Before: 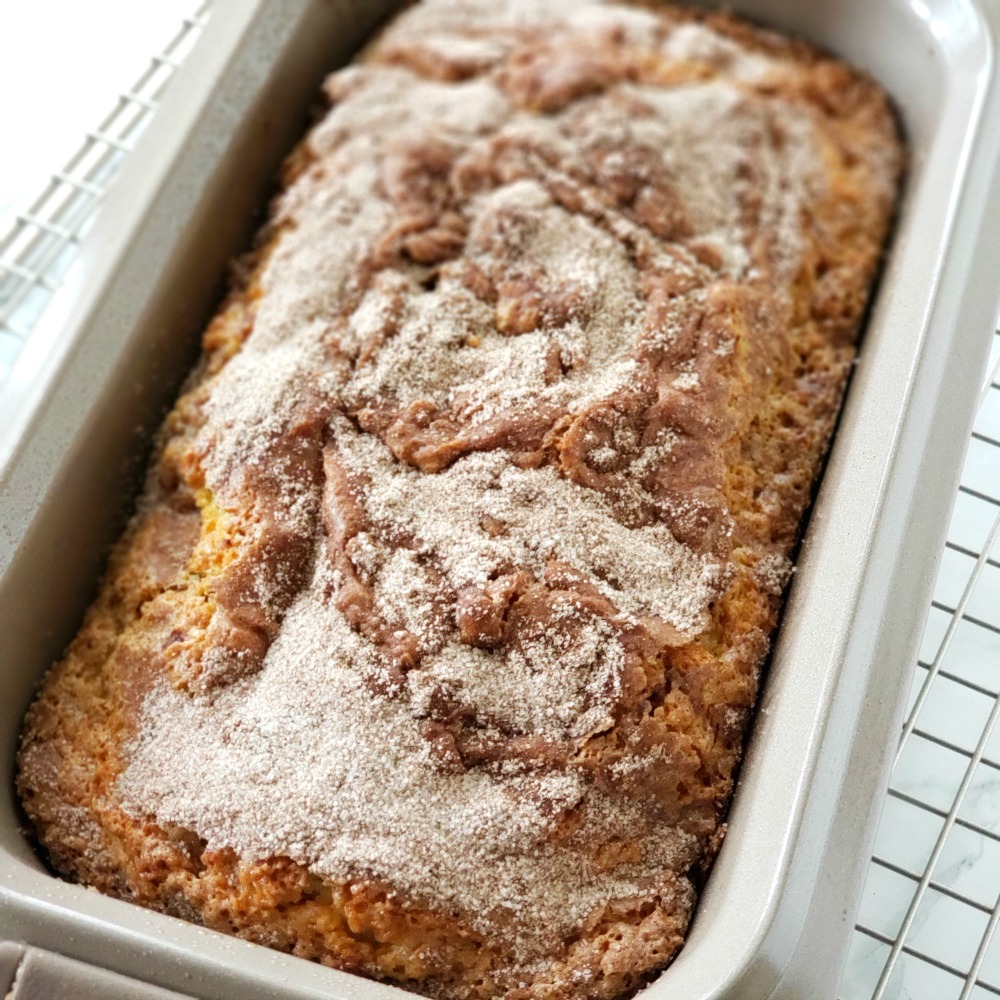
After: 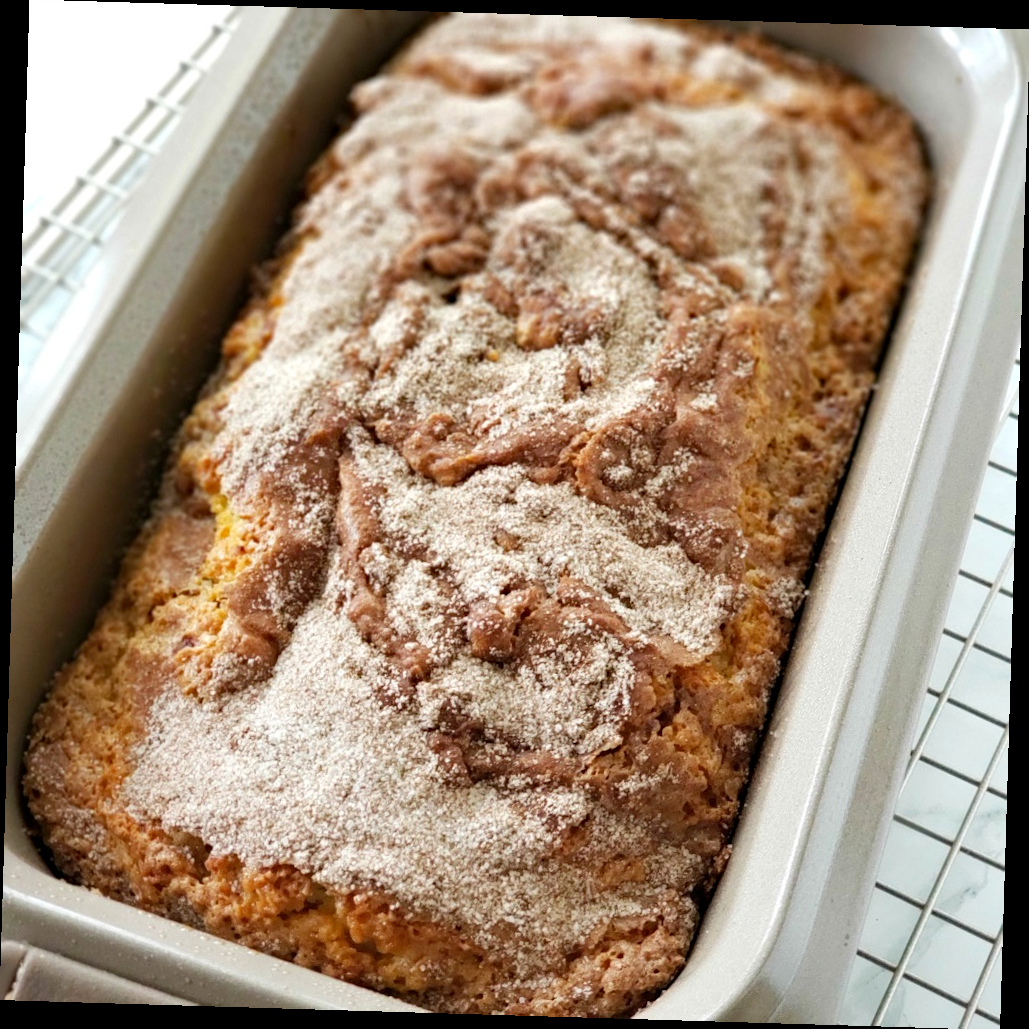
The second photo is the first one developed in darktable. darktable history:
tone equalizer: on, module defaults
rotate and perspective: rotation 1.72°, automatic cropping off
haze removal: compatibility mode true, adaptive false
